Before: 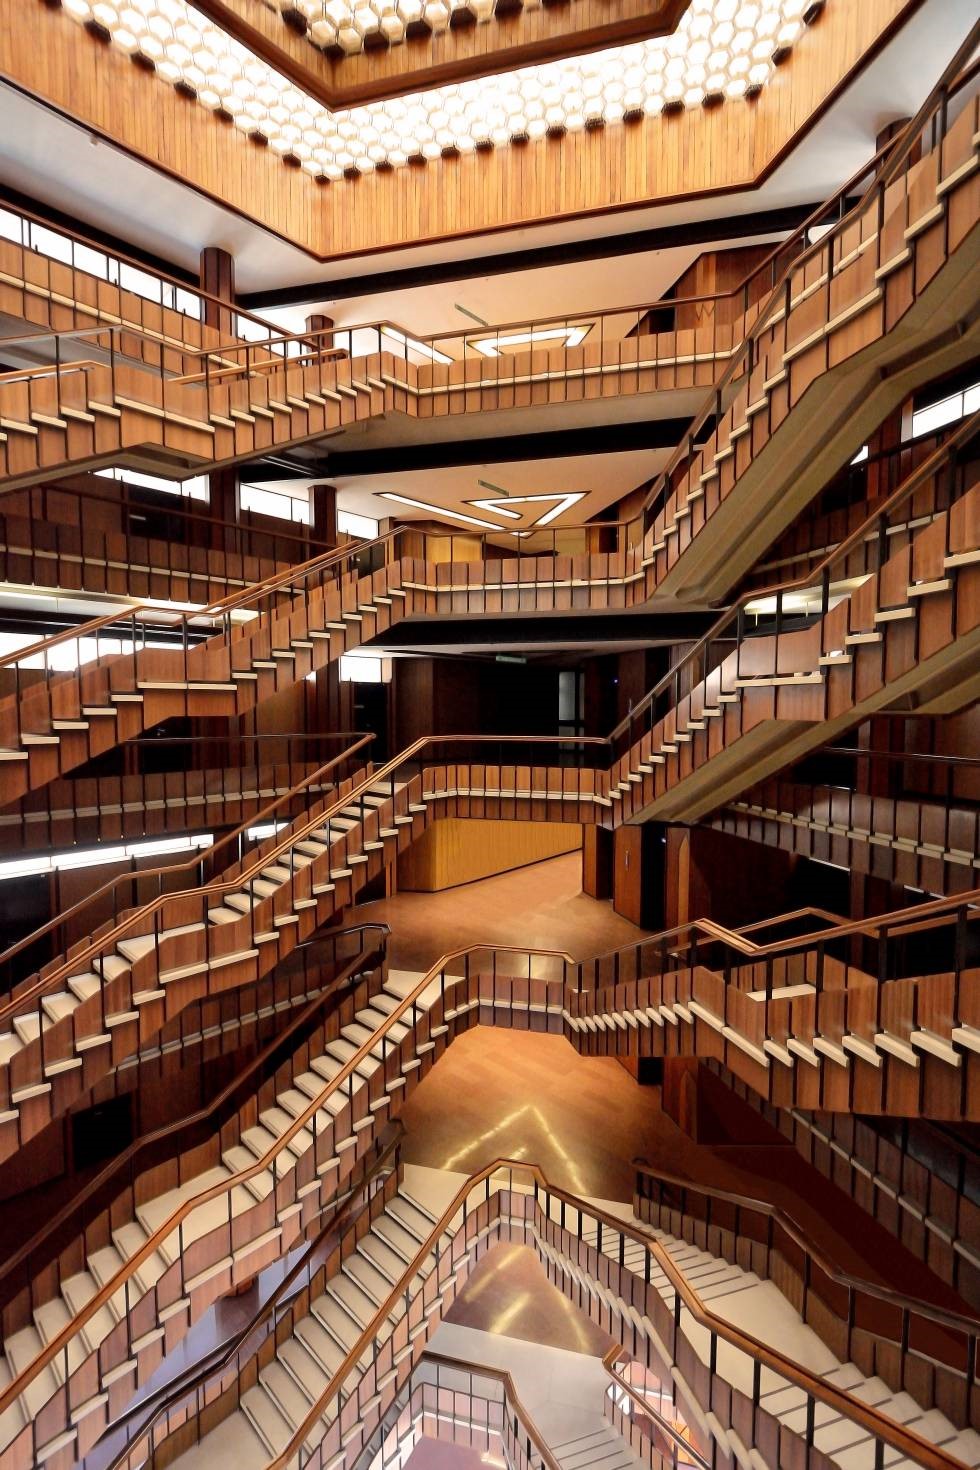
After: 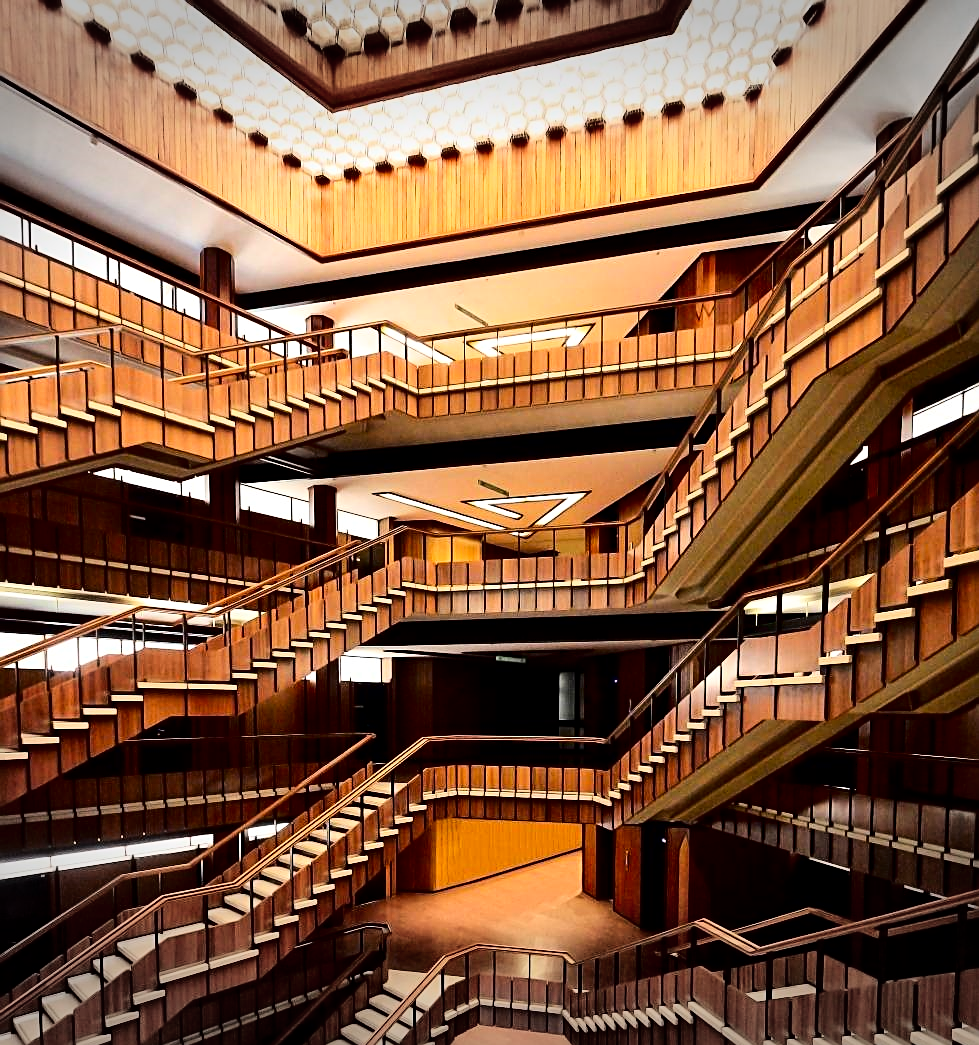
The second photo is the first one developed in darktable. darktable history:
contrast brightness saturation: contrast 0.122, brightness -0.117, saturation 0.201
sharpen: on, module defaults
crop: right 0%, bottom 28.853%
base curve: curves: ch0 [(0, 0) (0.036, 0.025) (0.121, 0.166) (0.206, 0.329) (0.605, 0.79) (1, 1)]
local contrast: mode bilateral grid, contrast 20, coarseness 50, detail 120%, midtone range 0.2
vignetting: fall-off start 99.59%, width/height ratio 1.32, unbound false
